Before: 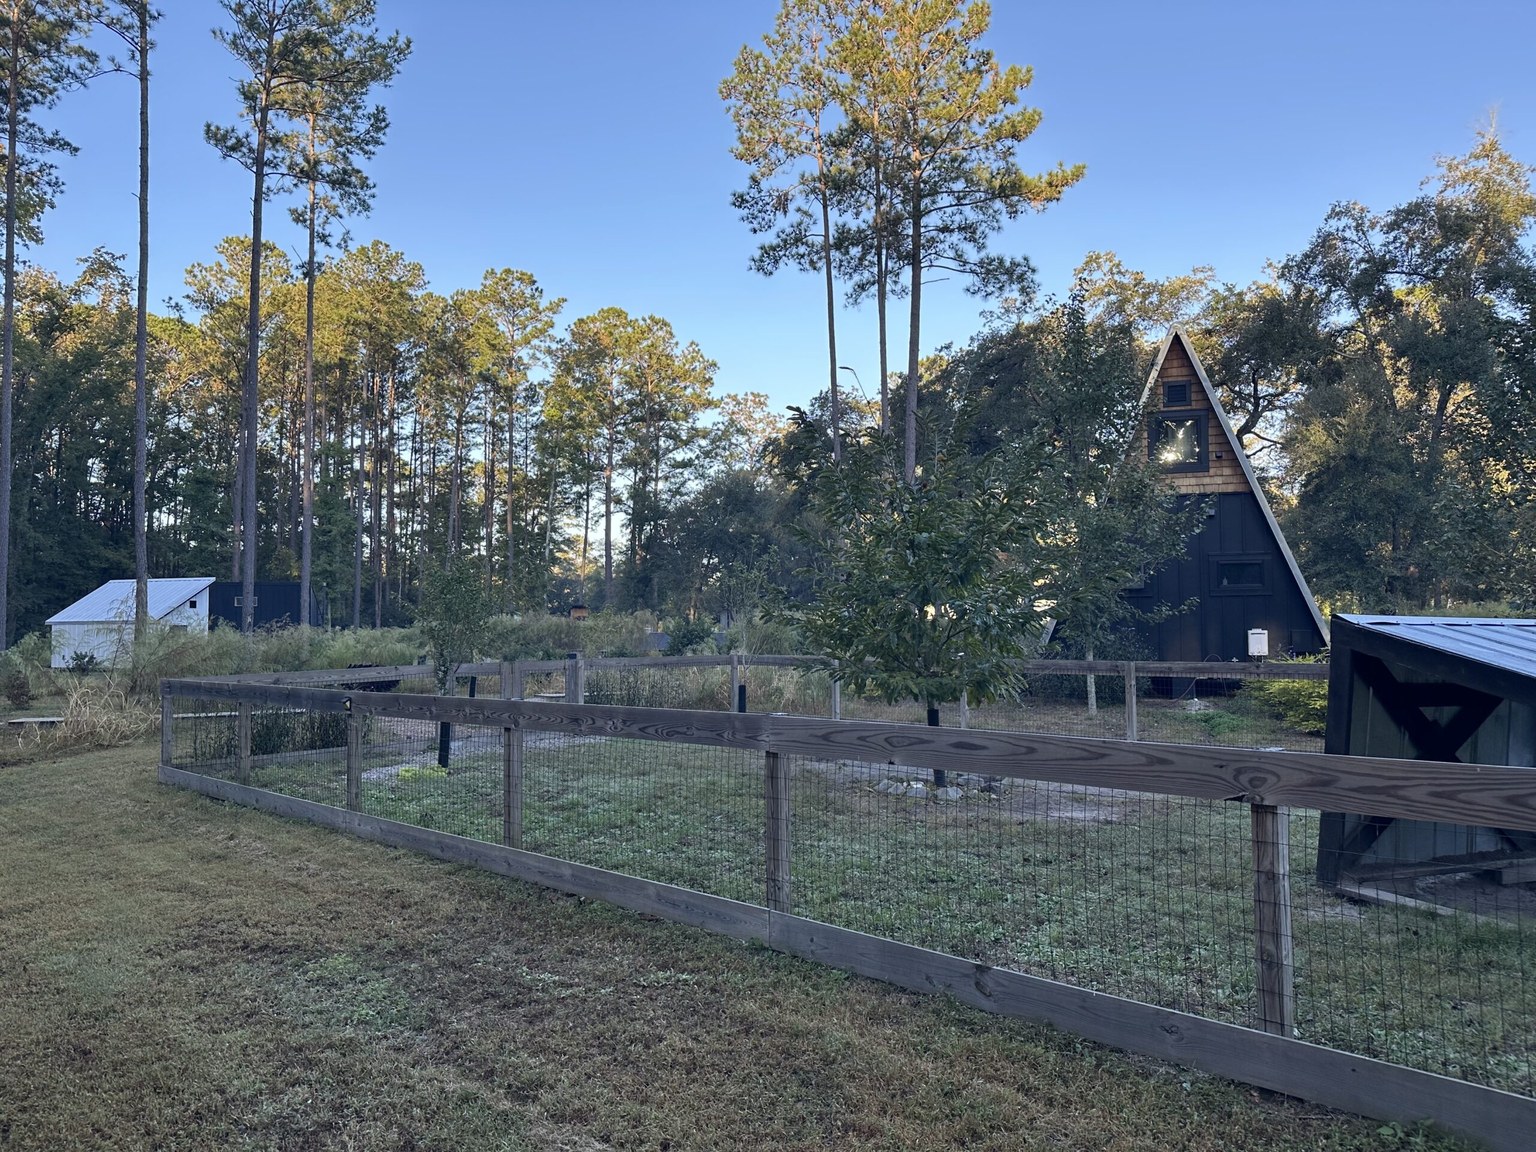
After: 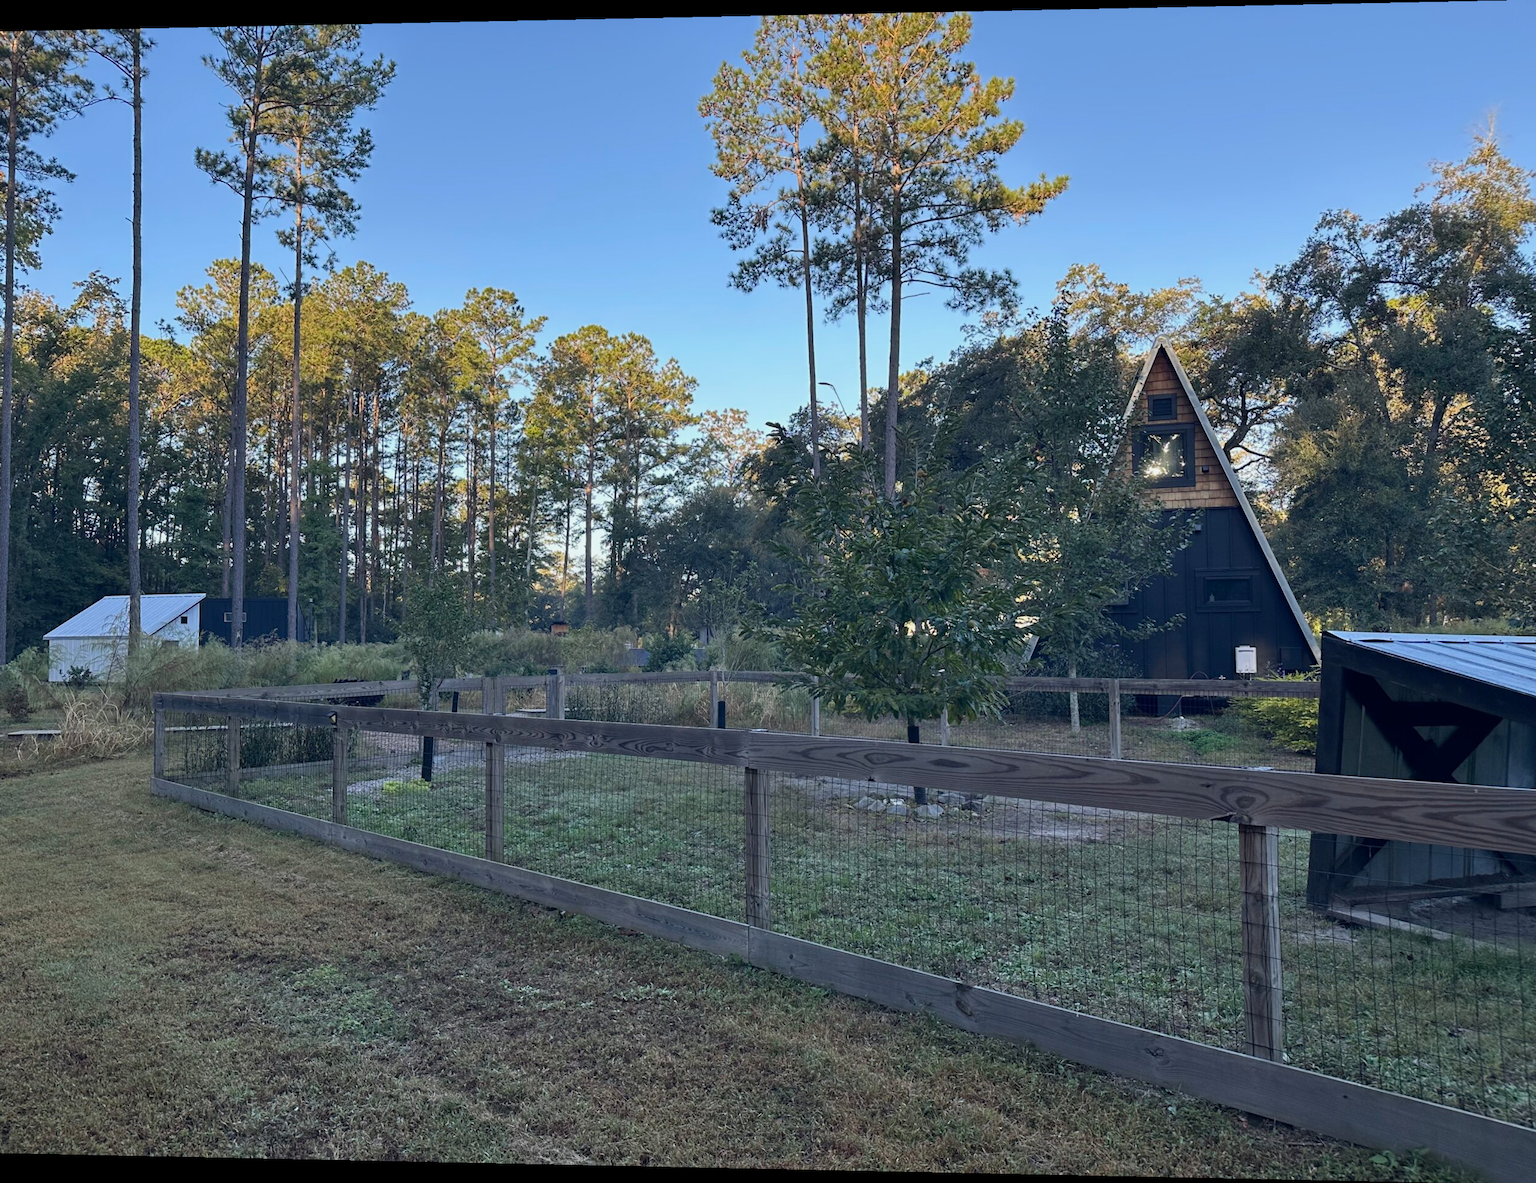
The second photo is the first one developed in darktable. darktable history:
white balance: emerald 1
rotate and perspective: lens shift (horizontal) -0.055, automatic cropping off
exposure: exposure -0.151 EV, compensate highlight preservation false
